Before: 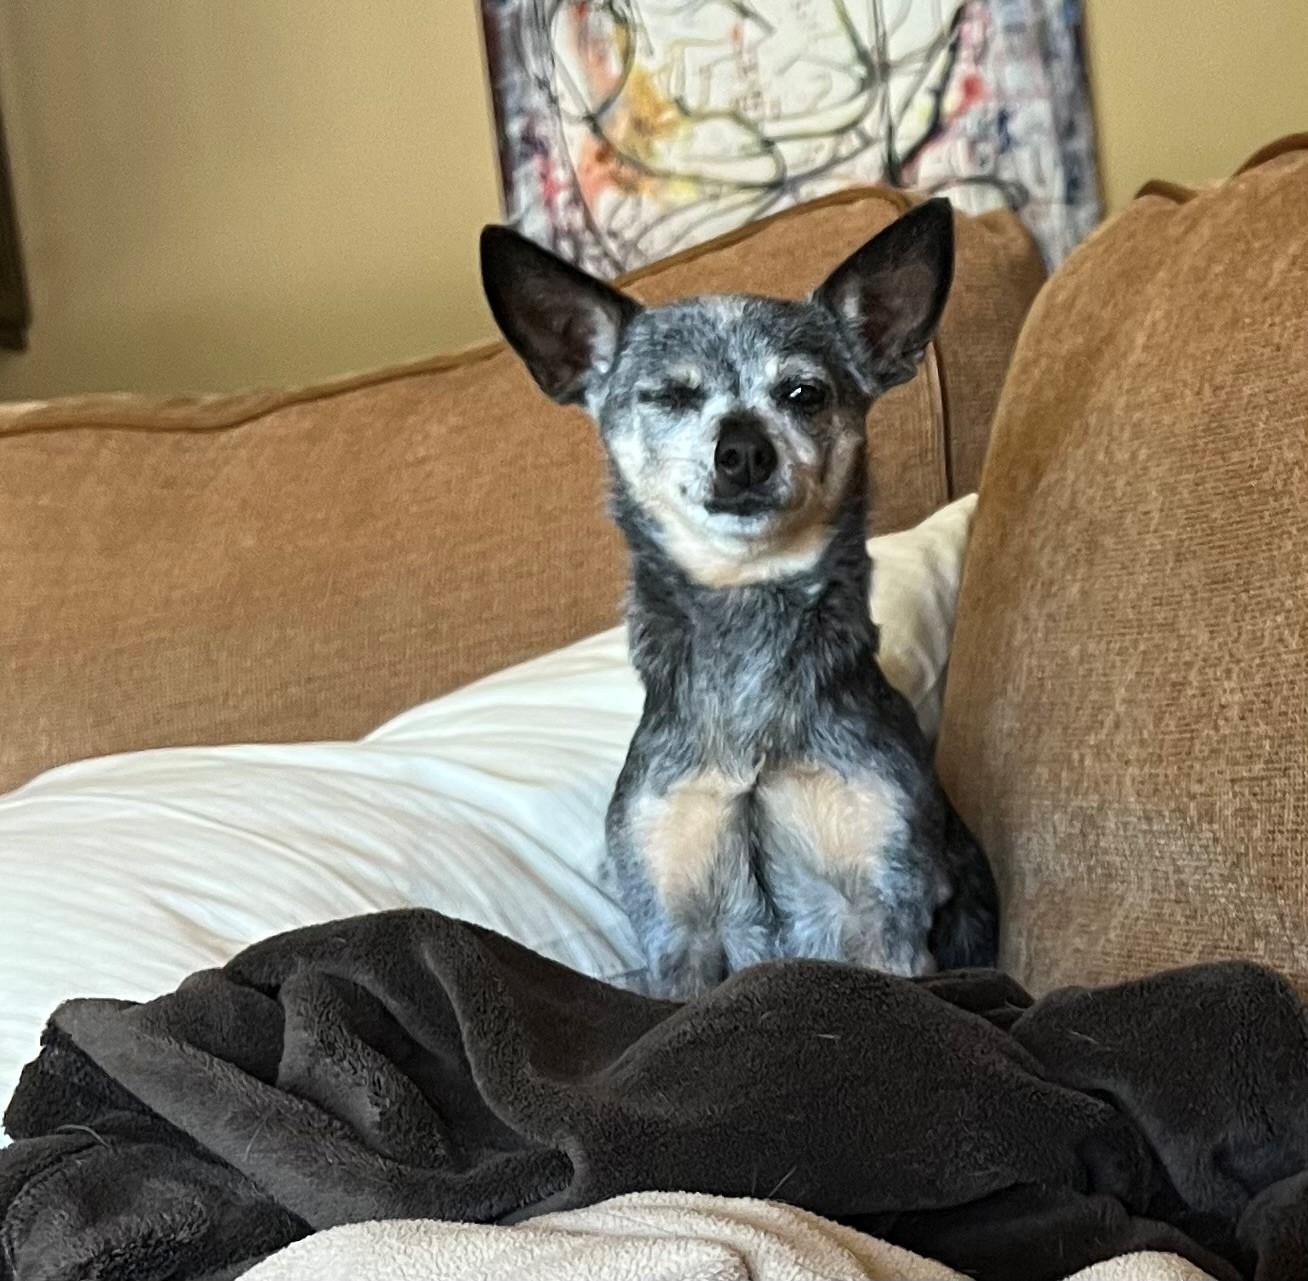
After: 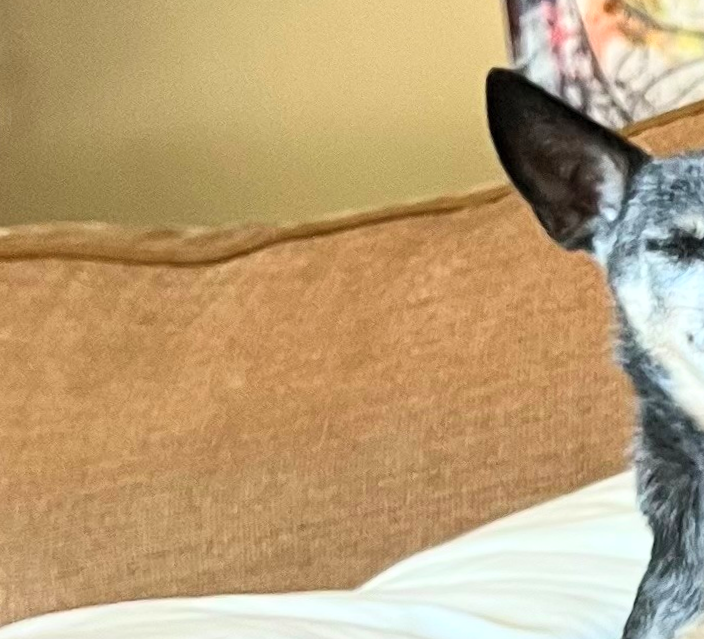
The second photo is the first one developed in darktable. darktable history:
rotate and perspective: rotation -0.013°, lens shift (vertical) -0.027, lens shift (horizontal) 0.178, crop left 0.016, crop right 0.989, crop top 0.082, crop bottom 0.918
contrast brightness saturation: contrast 0.2, brightness 0.16, saturation 0.22
crop and rotate: left 3.047%, top 7.509%, right 42.236%, bottom 37.598%
